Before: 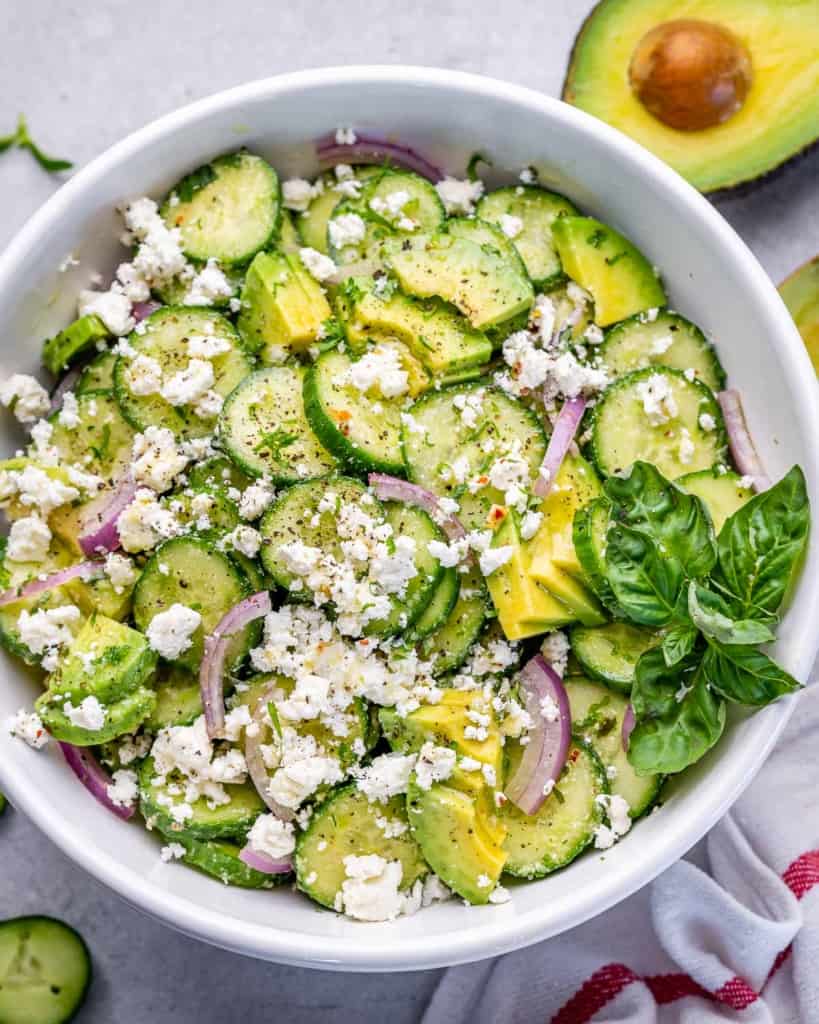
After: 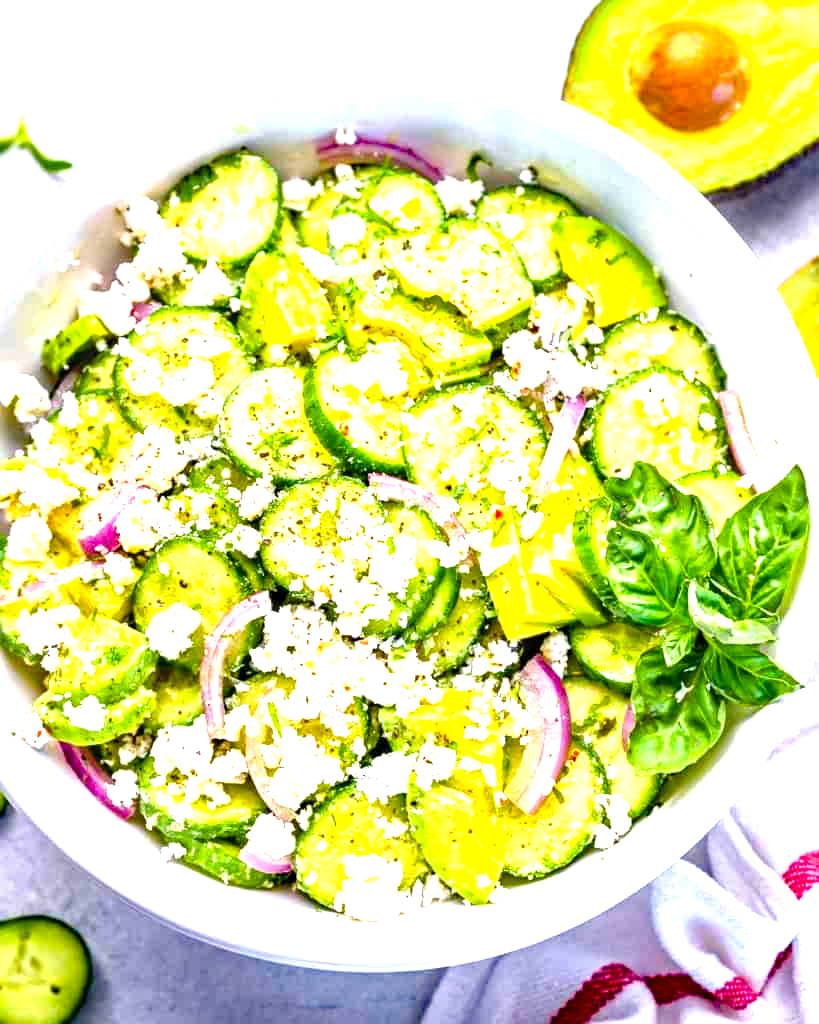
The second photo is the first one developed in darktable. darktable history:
tone equalizer: -7 EV 0.175 EV, -6 EV 0.153 EV, -5 EV 0.059 EV, -4 EV 0.05 EV, -2 EV -0.032 EV, -1 EV -0.033 EV, +0 EV -0.064 EV
color balance rgb: power › hue 171.21°, linear chroma grading › global chroma 14.667%, perceptual saturation grading › global saturation 20%, perceptual saturation grading › highlights -24.889%, perceptual saturation grading › shadows 49.731%, perceptual brilliance grading › global brilliance 3.654%, global vibrance 14.25%
haze removal: compatibility mode true, adaptive false
exposure: black level correction 0, exposure 1.465 EV, compensate highlight preservation false
